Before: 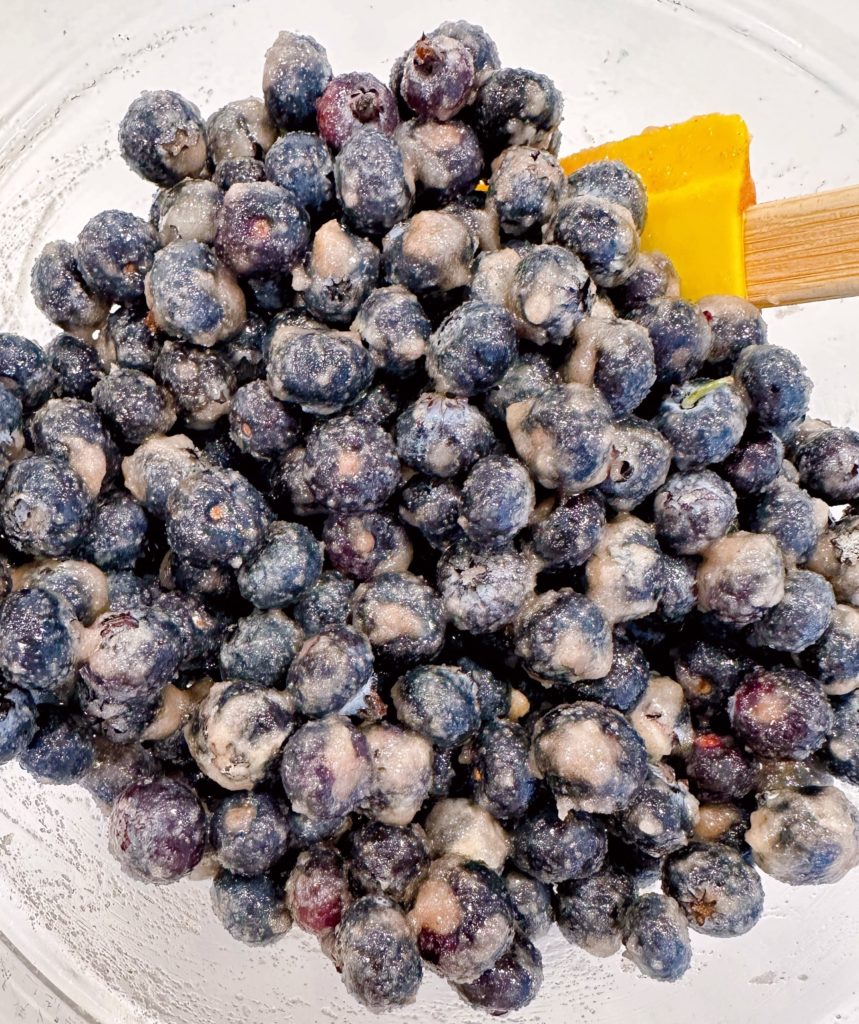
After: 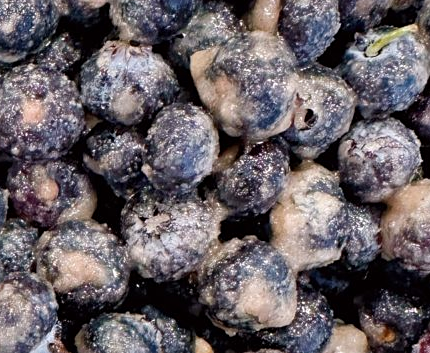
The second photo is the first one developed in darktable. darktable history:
crop: left 36.88%, top 34.432%, right 12.987%, bottom 31.007%
sharpen: amount 0.215
